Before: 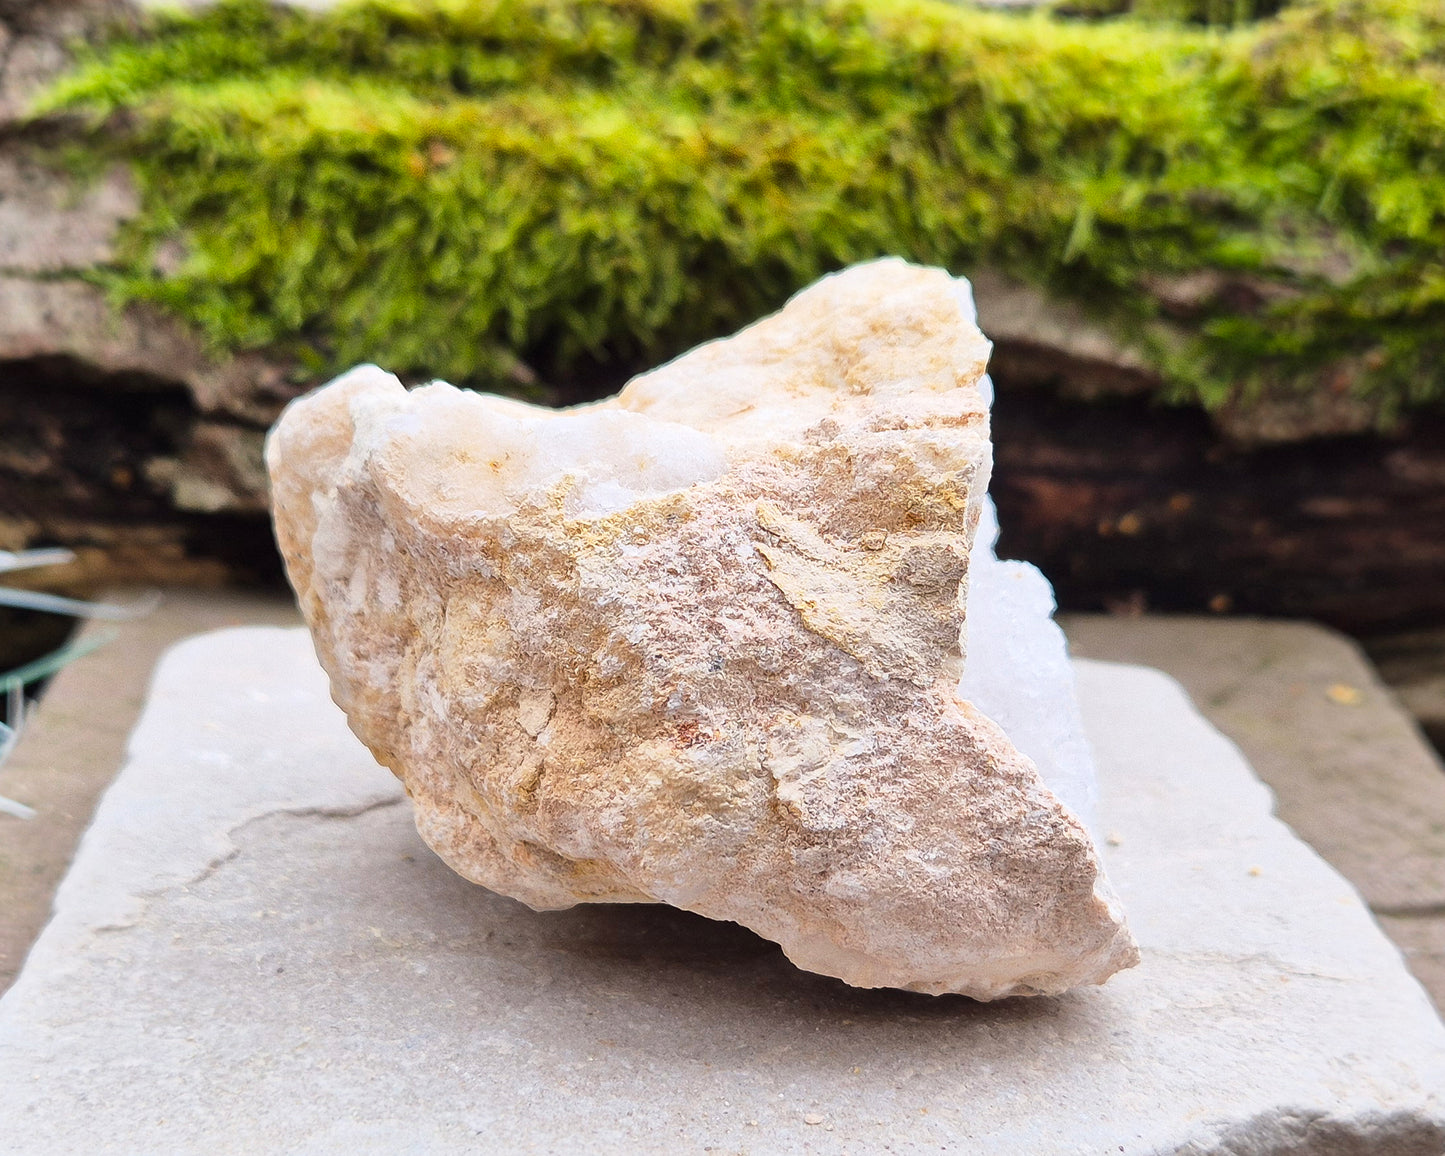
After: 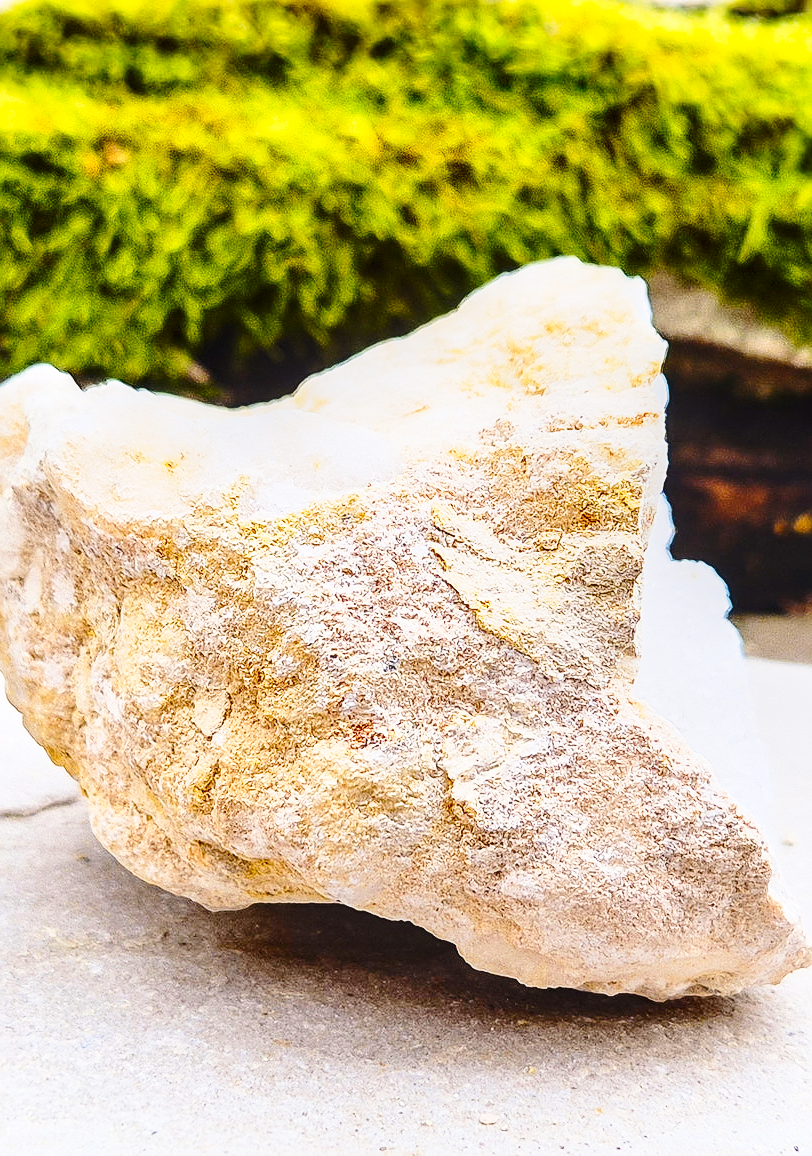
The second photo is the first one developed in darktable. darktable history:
local contrast: on, module defaults
crop and rotate: left 22.516%, right 21.234%
sharpen: on, module defaults
contrast brightness saturation: contrast 0.16, saturation 0.32
base curve: curves: ch0 [(0, 0) (0.028, 0.03) (0.121, 0.232) (0.46, 0.748) (0.859, 0.968) (1, 1)], preserve colors none
exposure: exposure -0.153 EV, compensate highlight preservation false
color contrast: green-magenta contrast 0.85, blue-yellow contrast 1.25, unbound 0
